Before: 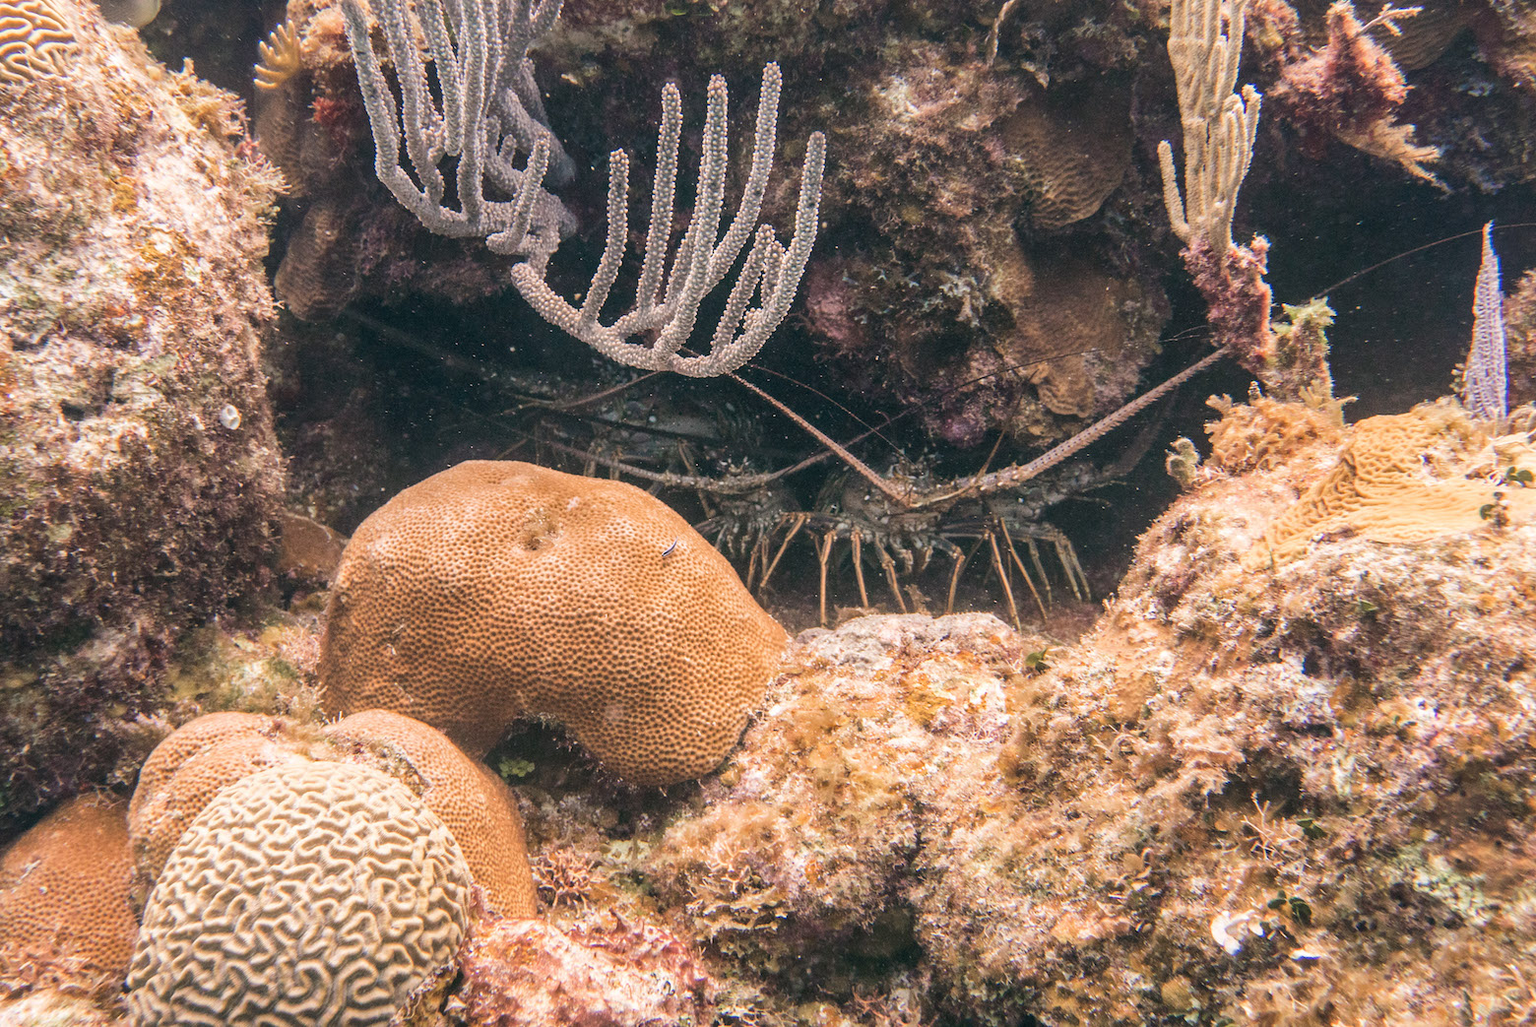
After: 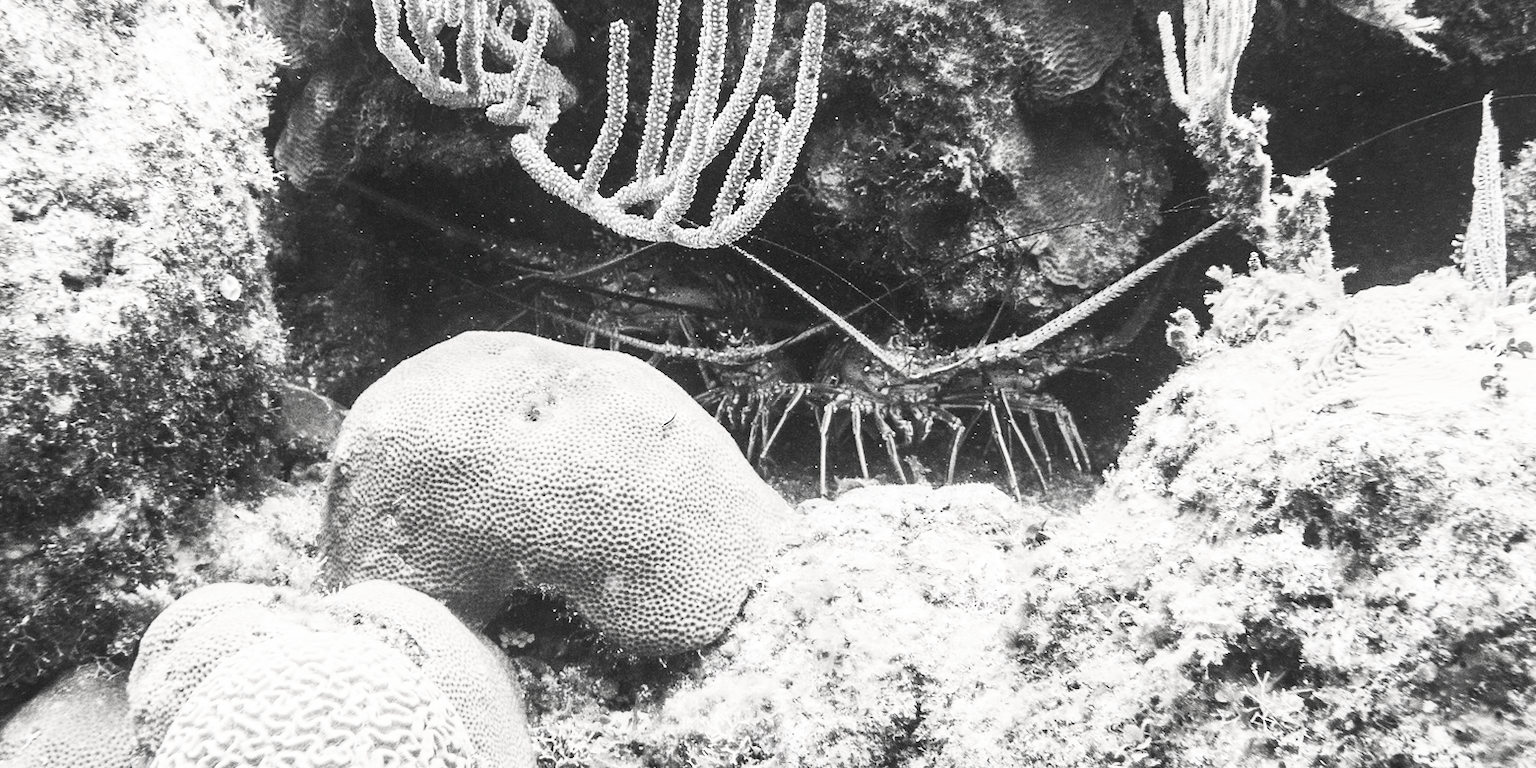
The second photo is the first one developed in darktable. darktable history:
contrast brightness saturation: contrast 0.546, brightness 0.462, saturation -0.982
crop and rotate: top 12.644%, bottom 12.532%
